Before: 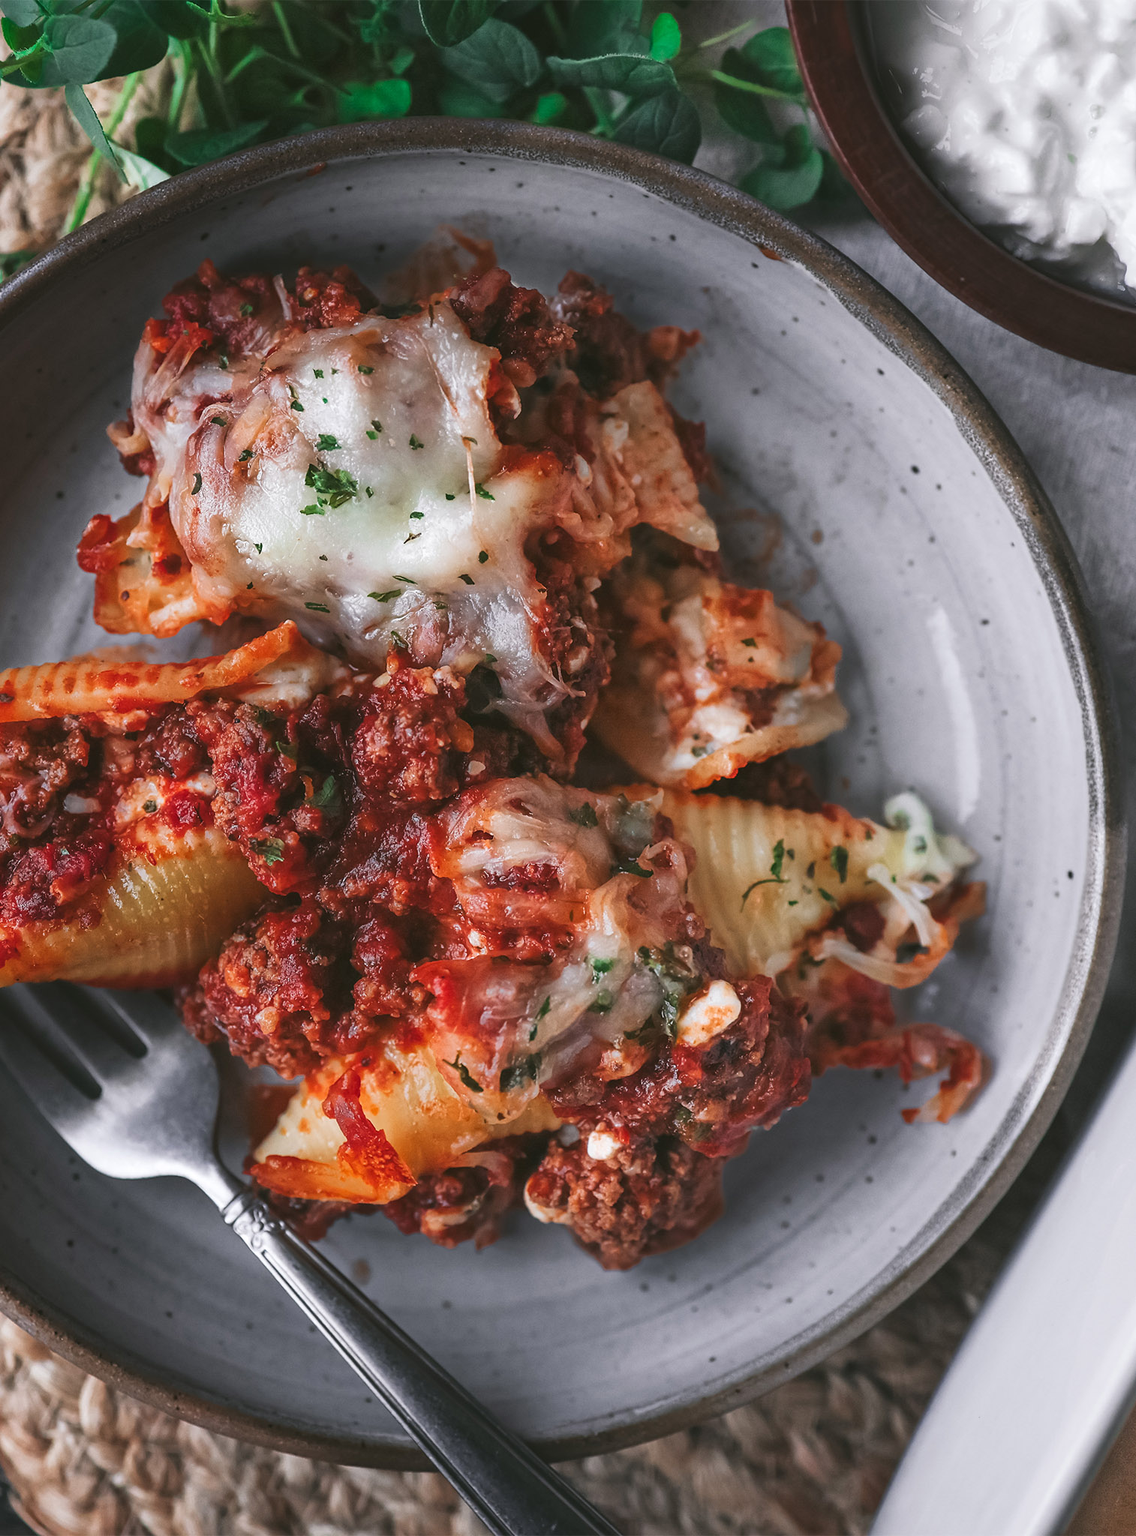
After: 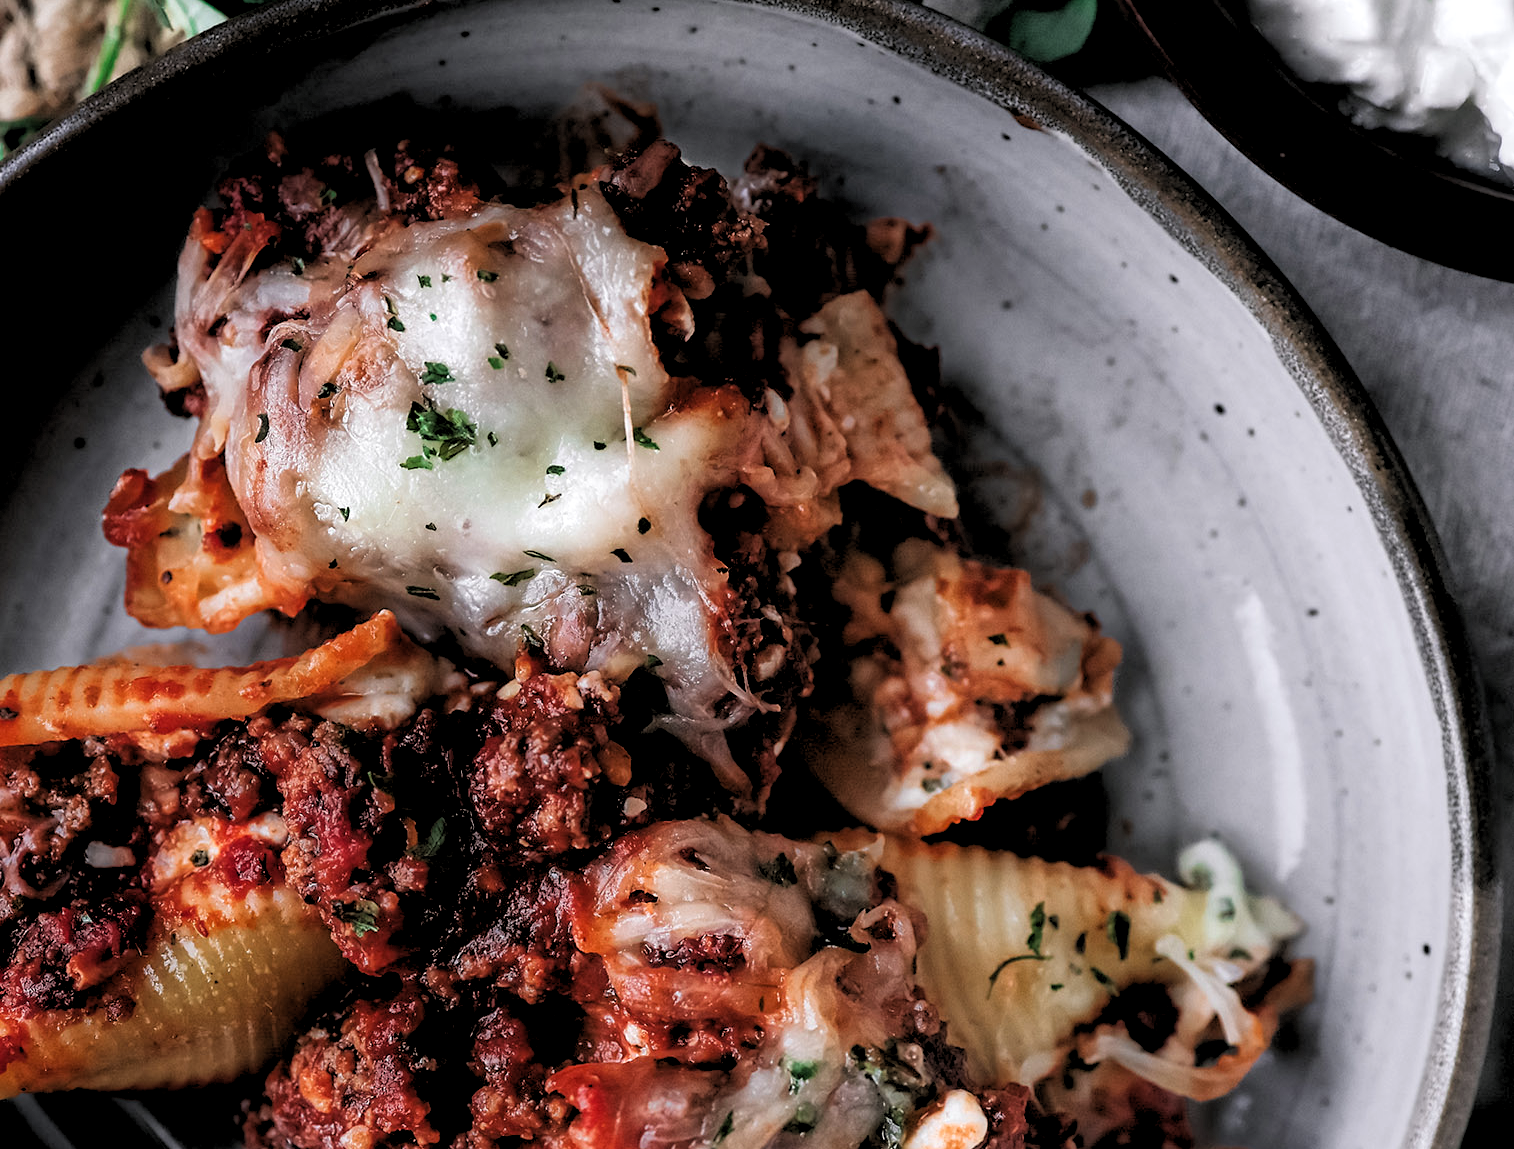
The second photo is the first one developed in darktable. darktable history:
rgb levels: levels [[0.034, 0.472, 0.904], [0, 0.5, 1], [0, 0.5, 1]]
crop and rotate: top 10.605%, bottom 33.274%
